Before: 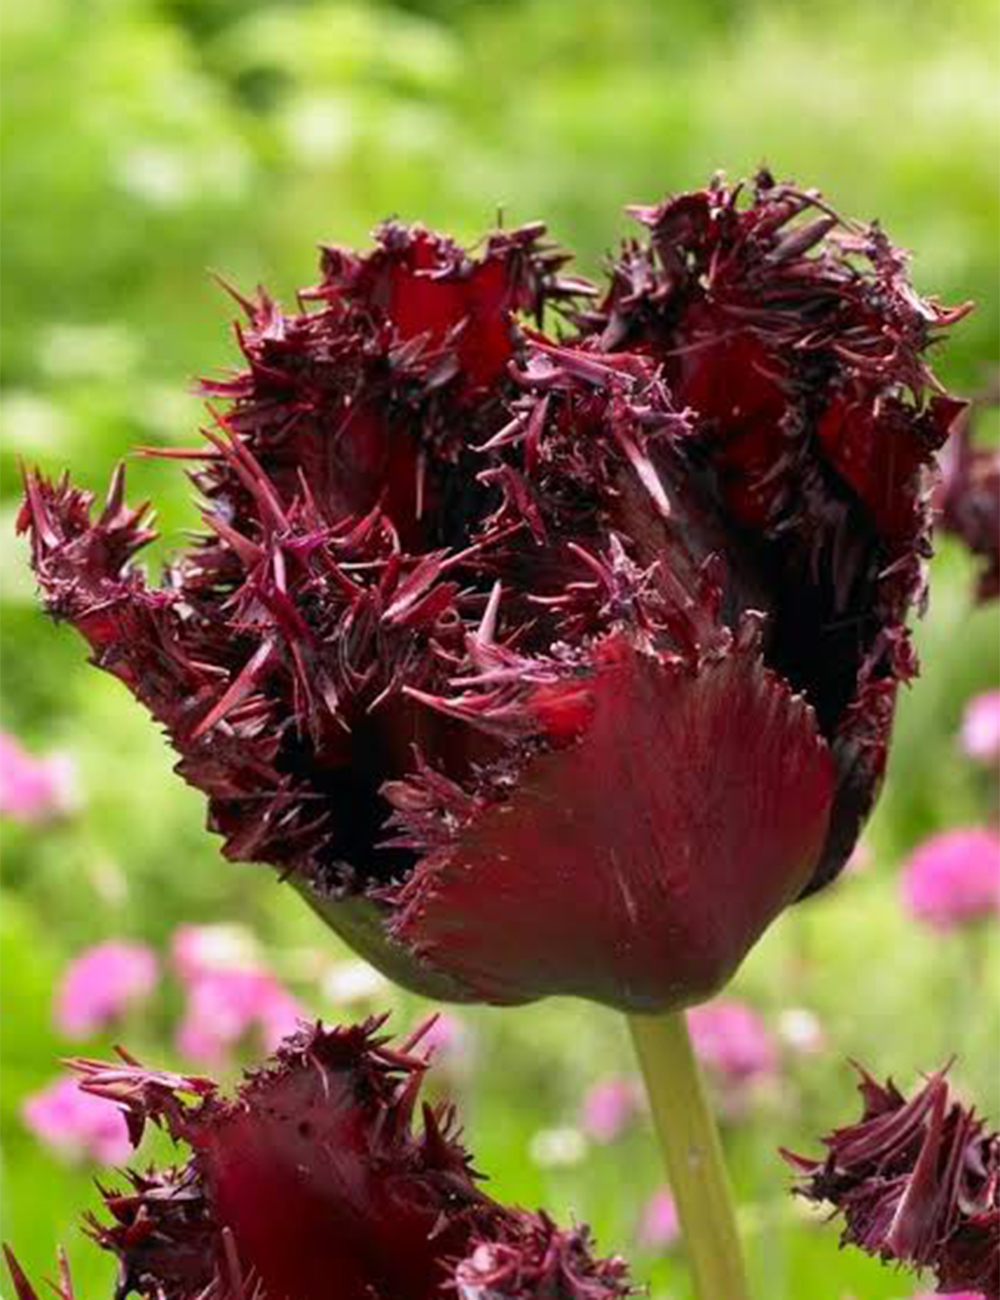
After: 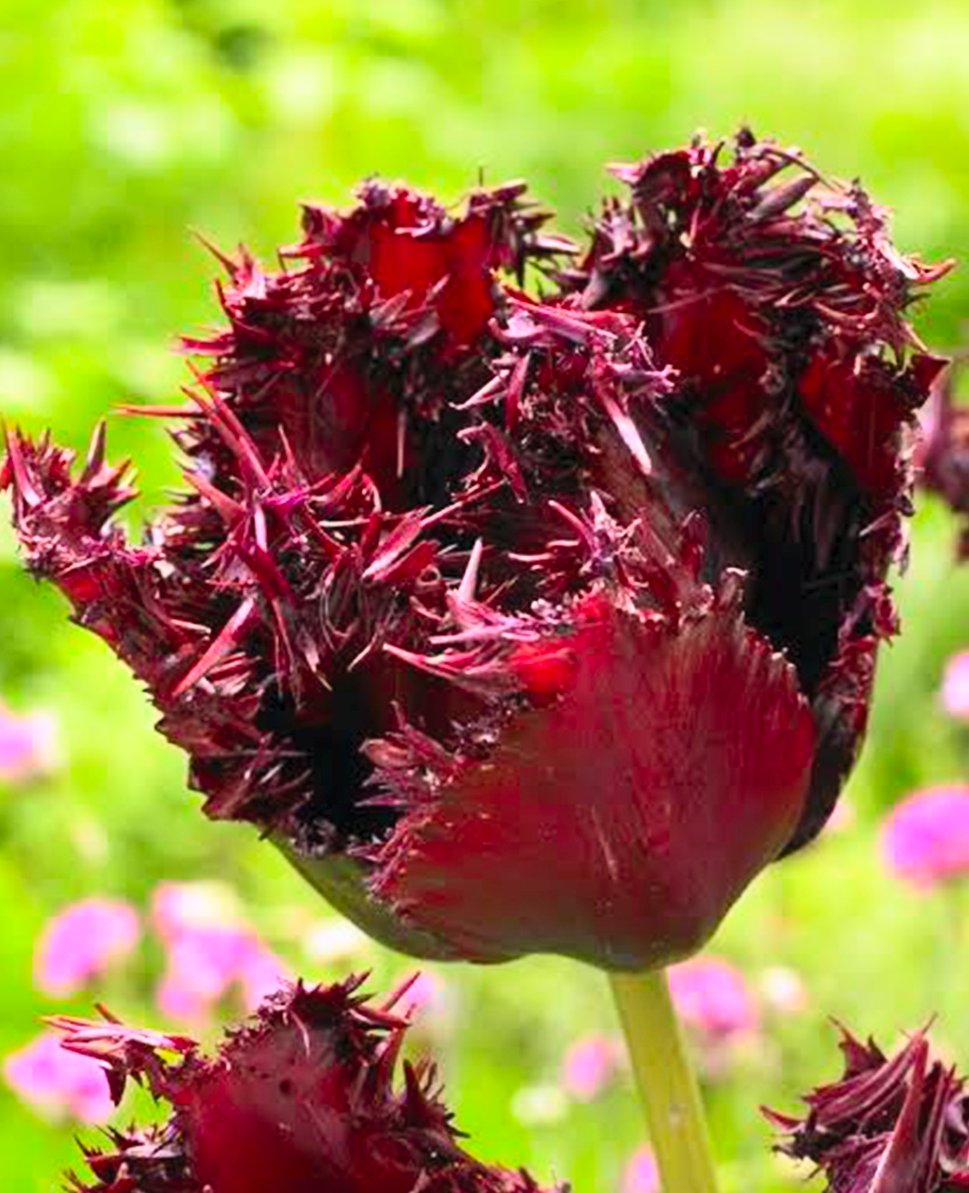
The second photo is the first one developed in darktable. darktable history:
contrast brightness saturation: contrast 0.24, brightness 0.26, saturation 0.39
crop: left 1.964%, top 3.251%, right 1.122%, bottom 4.933%
